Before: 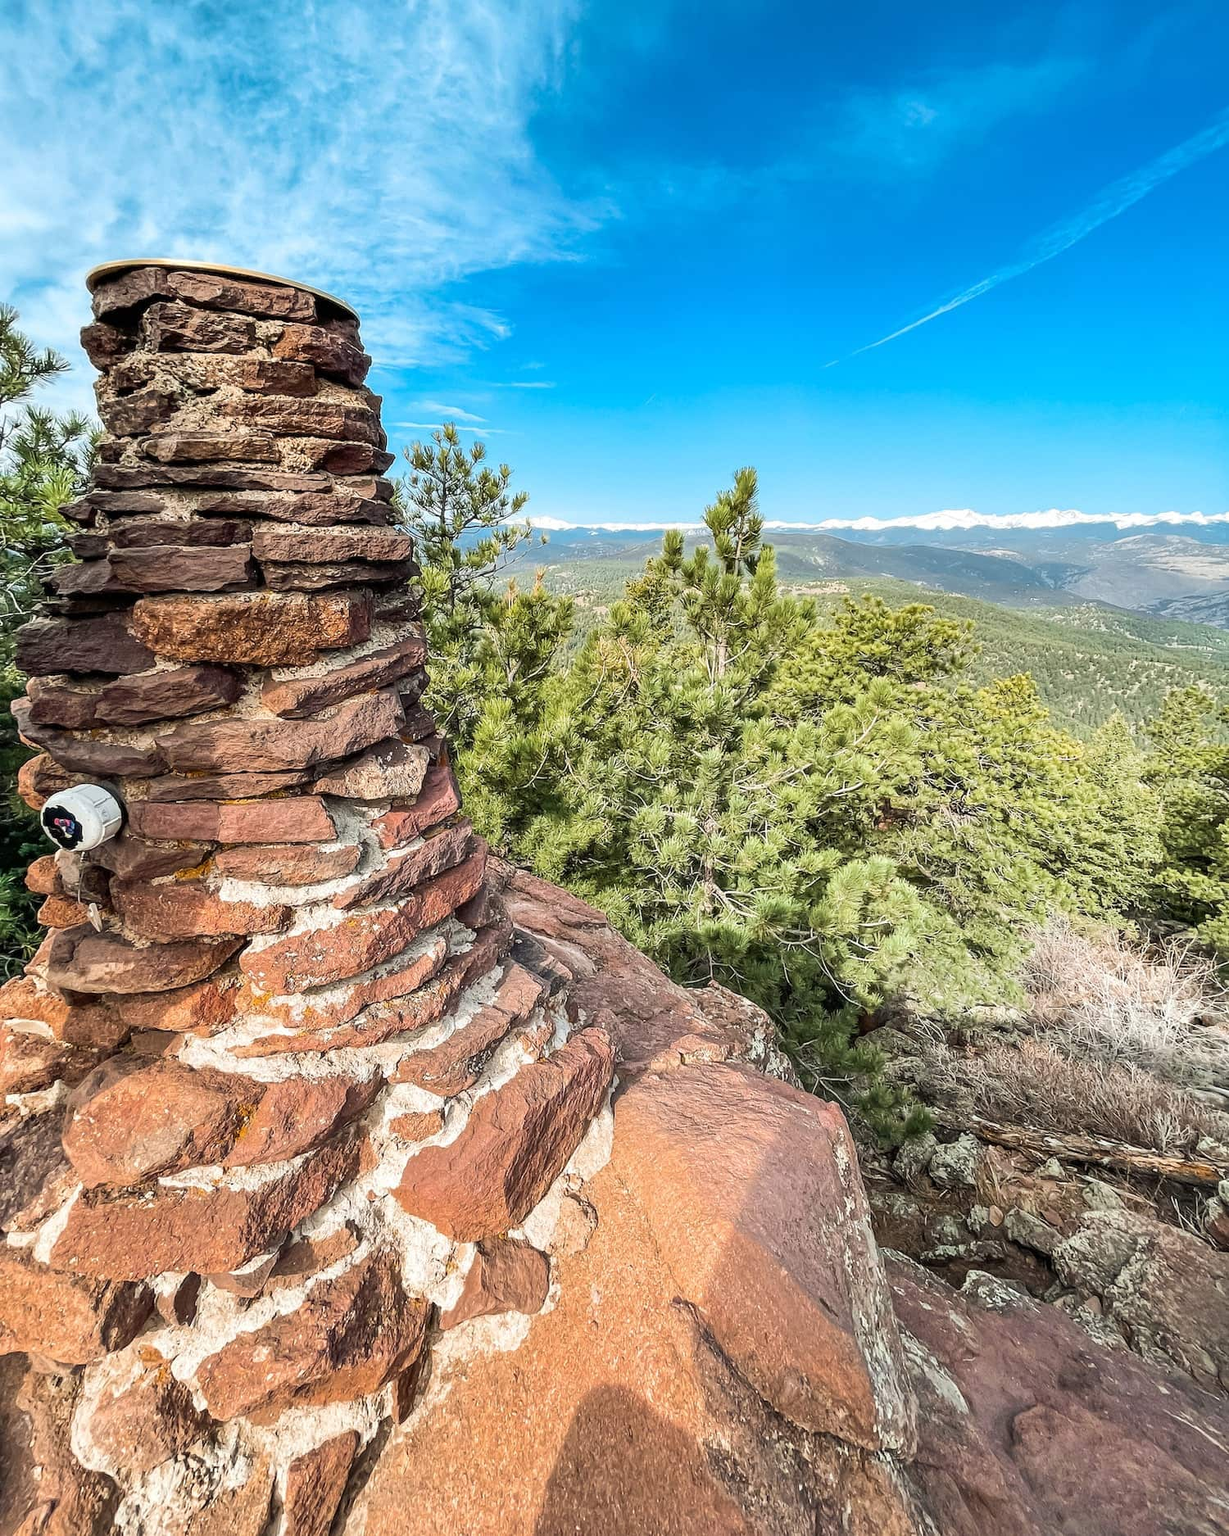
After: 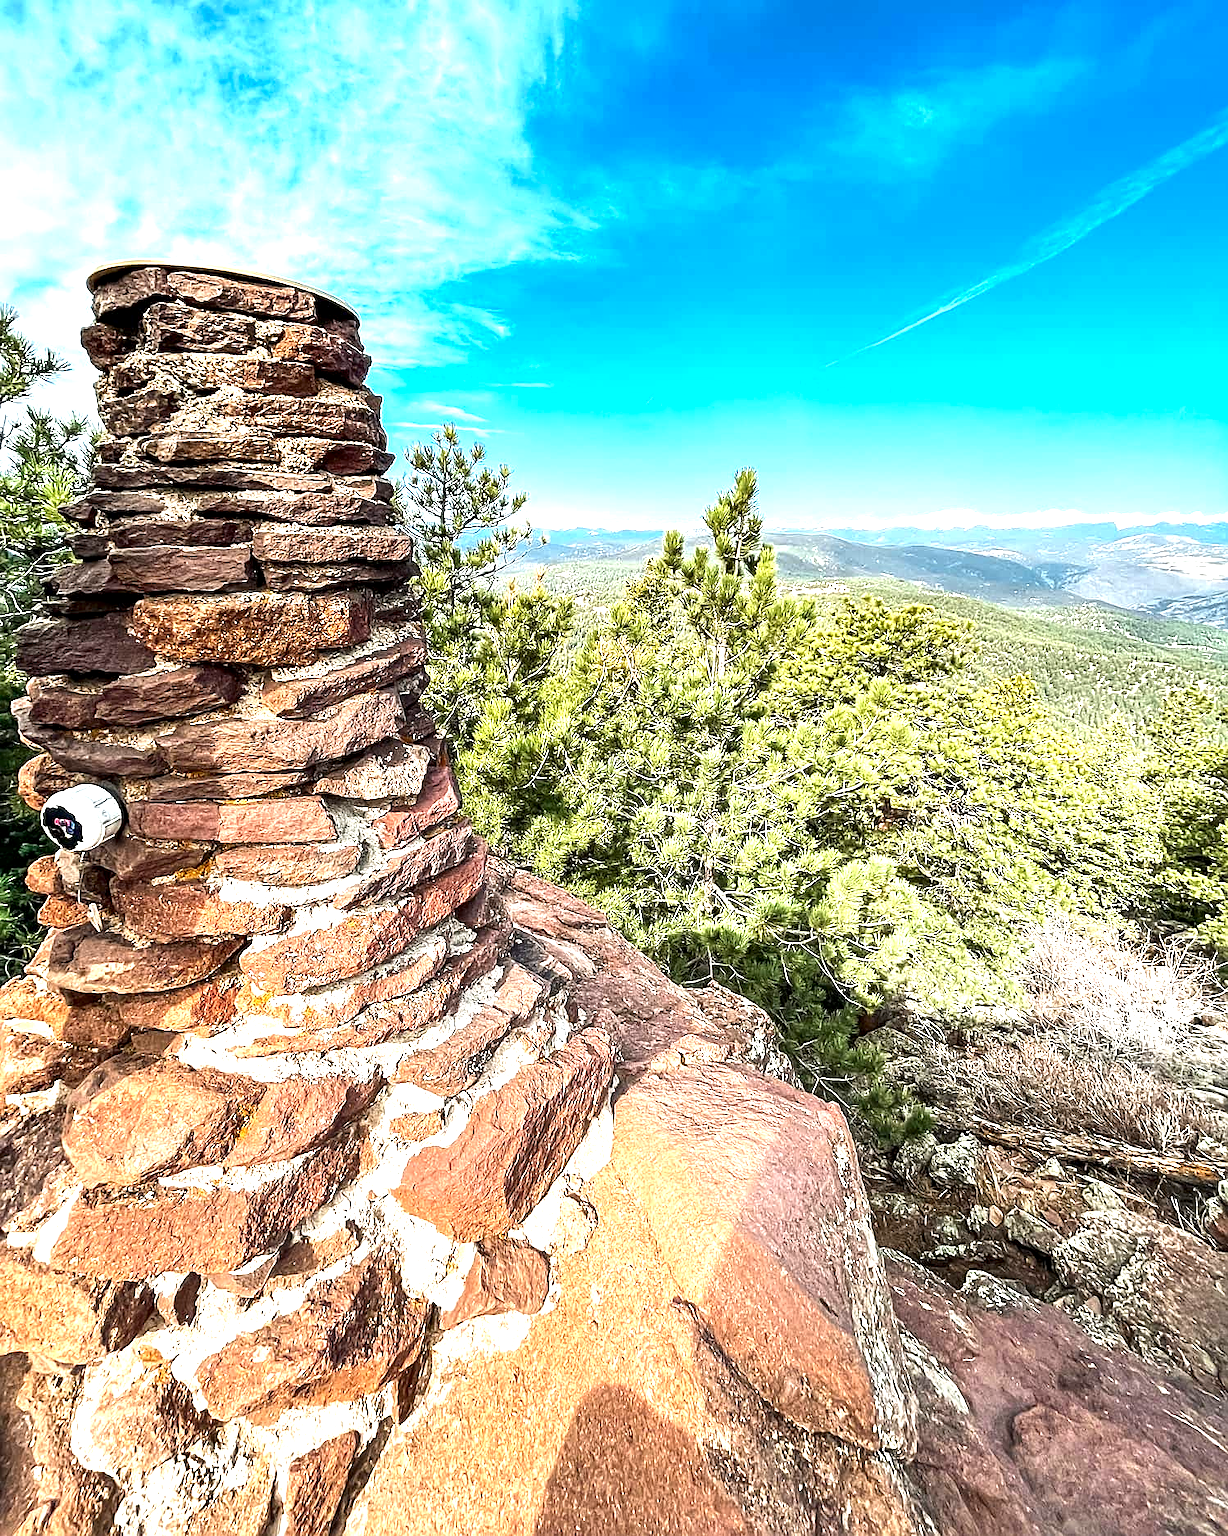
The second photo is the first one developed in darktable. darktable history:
sharpen: on, module defaults
contrast brightness saturation: contrast 0.068, brightness -0.134, saturation 0.063
color correction: highlights b* -0.019, saturation 0.989
exposure: black level correction 0, exposure 1.001 EV, compensate highlight preservation false
local contrast: highlights 101%, shadows 101%, detail 119%, midtone range 0.2
